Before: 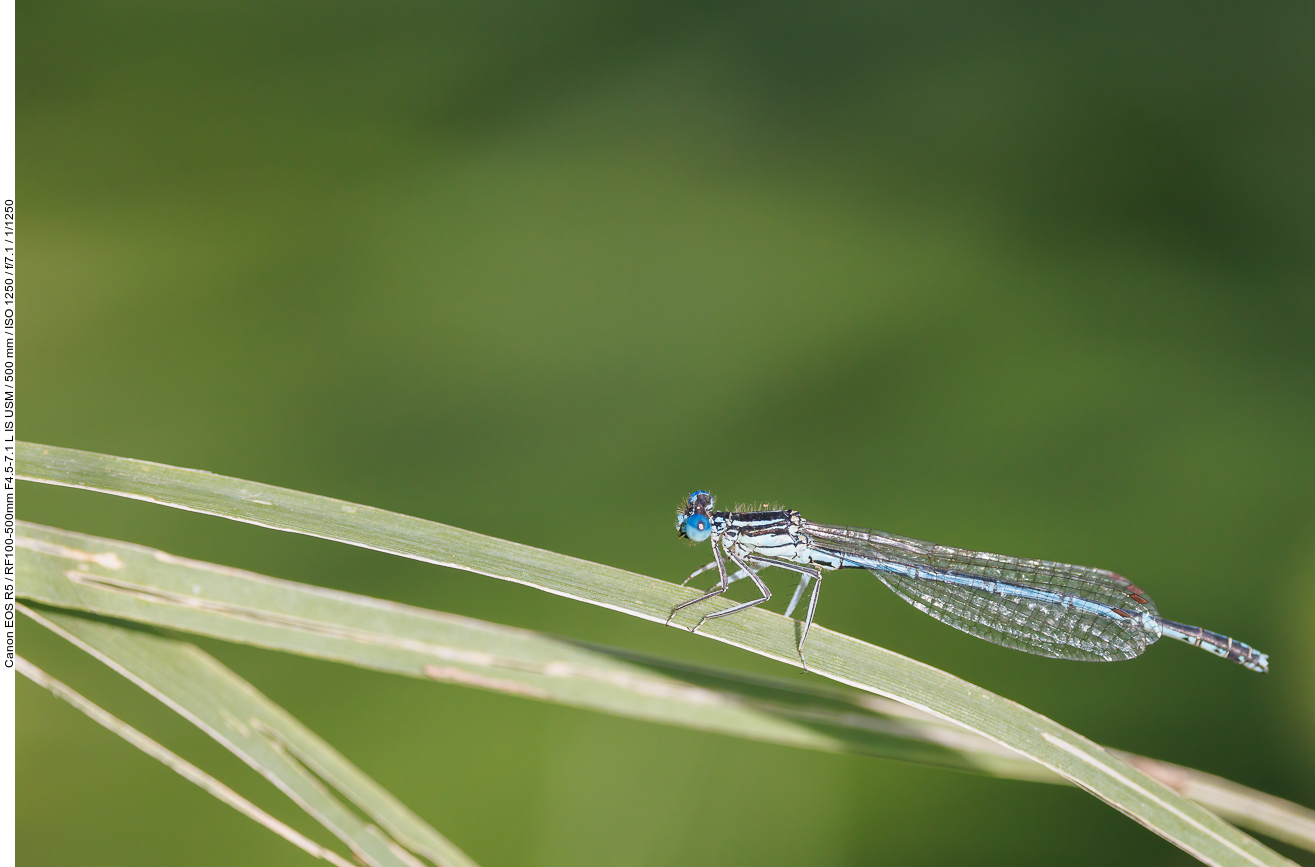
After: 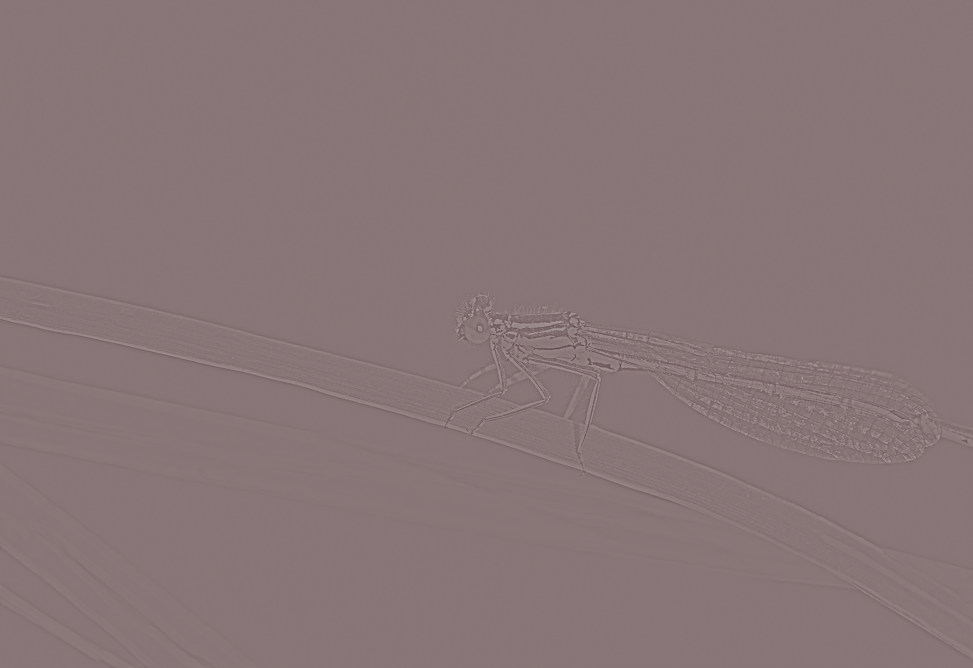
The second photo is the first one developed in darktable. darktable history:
exposure: exposure -0.153 EV, compensate highlight preservation false
crop: left 16.871%, top 22.857%, right 9.116%
color calibration: x 0.37, y 0.377, temperature 4289.93 K
highpass: sharpness 5.84%, contrast boost 8.44%
rgb levels: mode RGB, independent channels, levels [[0, 0.474, 1], [0, 0.5, 1], [0, 0.5, 1]]
